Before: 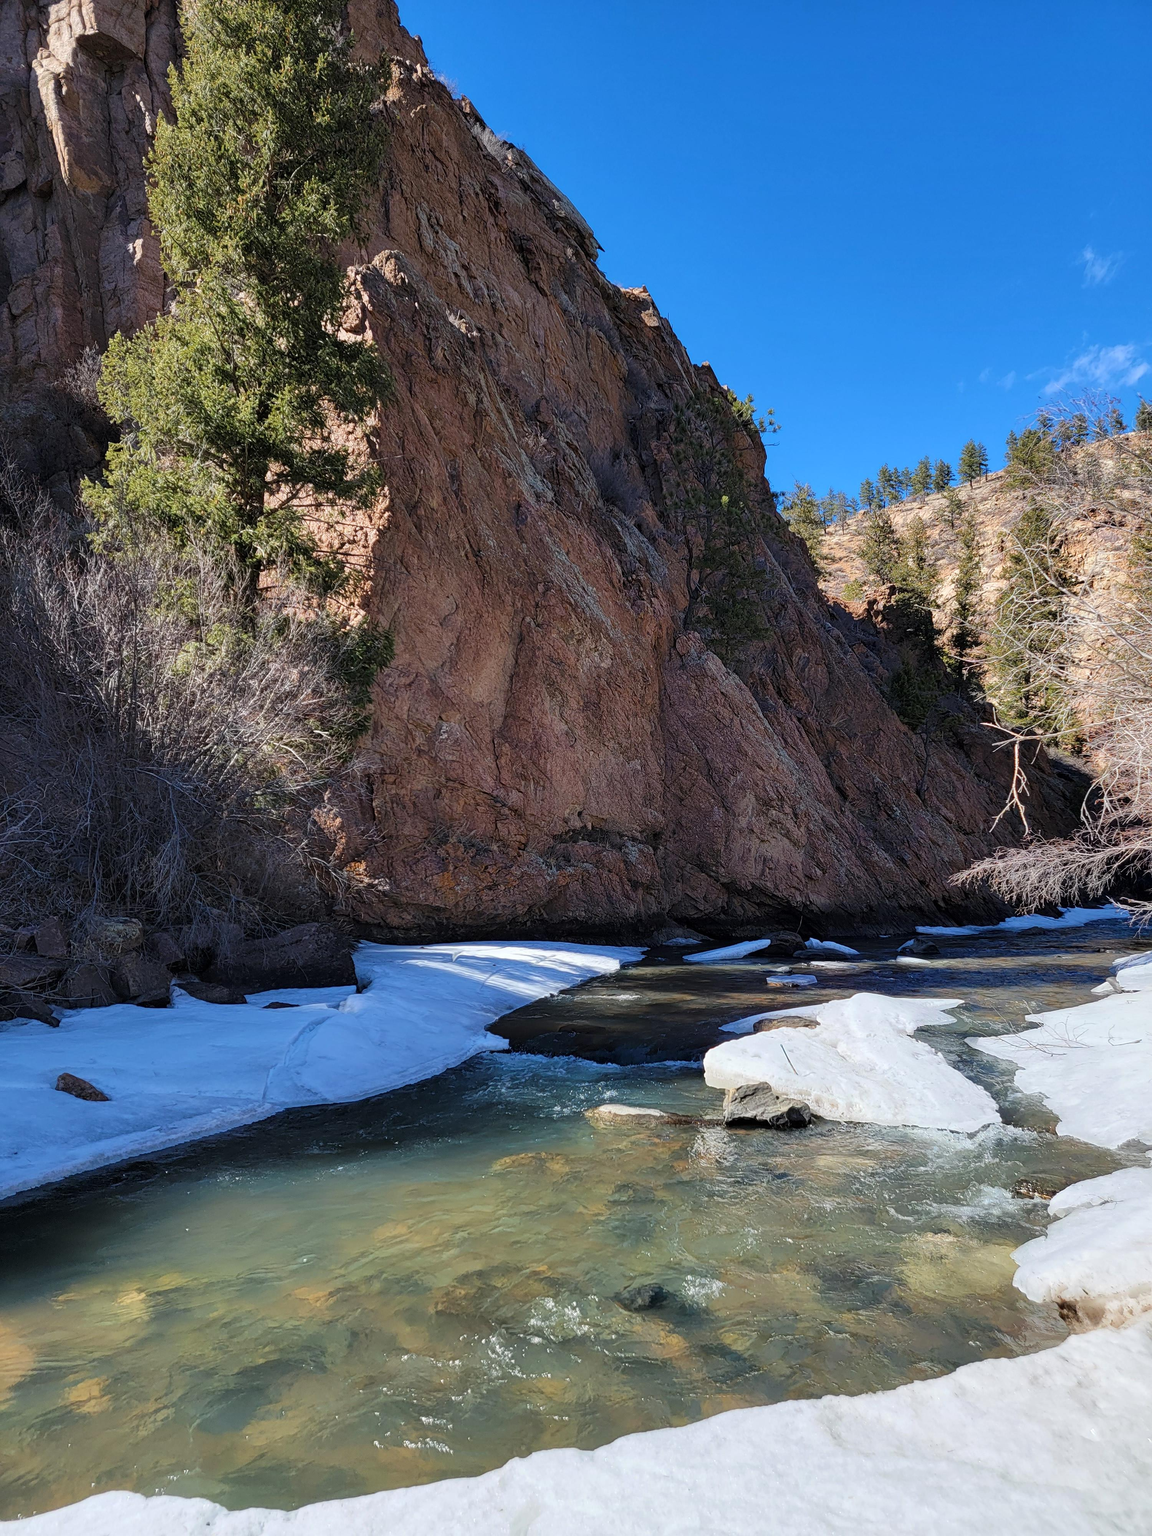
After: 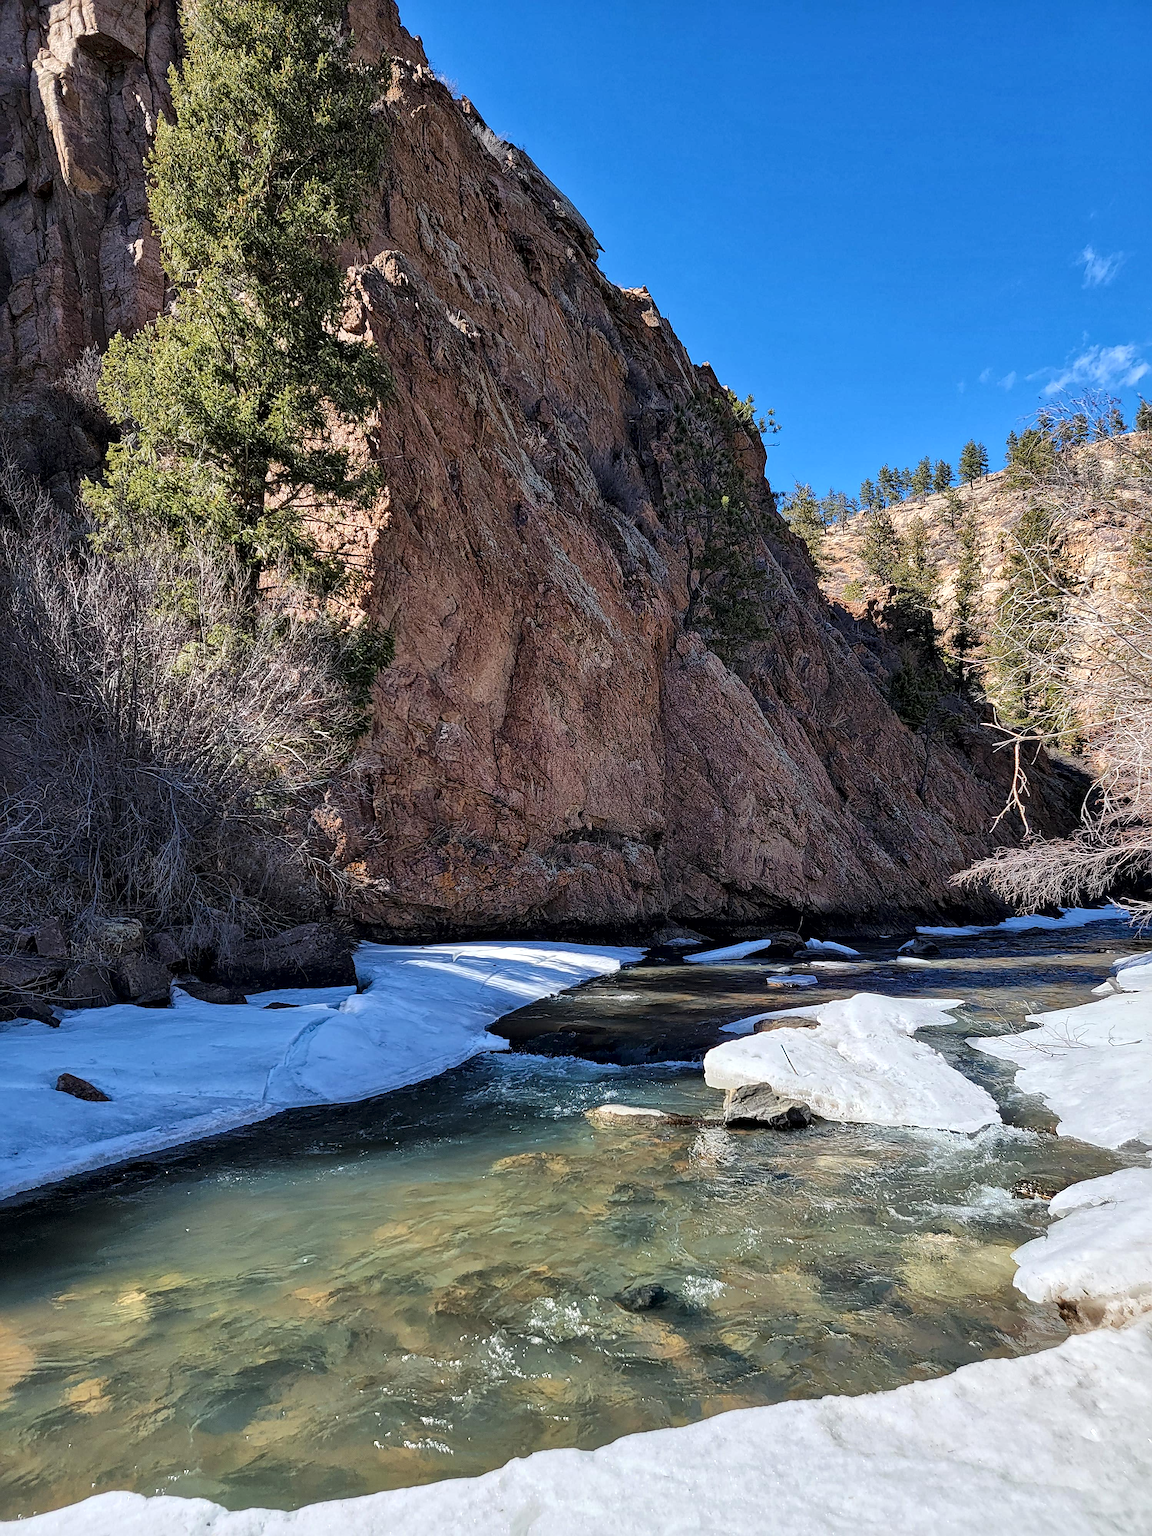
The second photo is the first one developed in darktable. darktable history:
local contrast: mode bilateral grid, contrast 20, coarseness 50, detail 171%, midtone range 0.2
sharpen: on, module defaults
